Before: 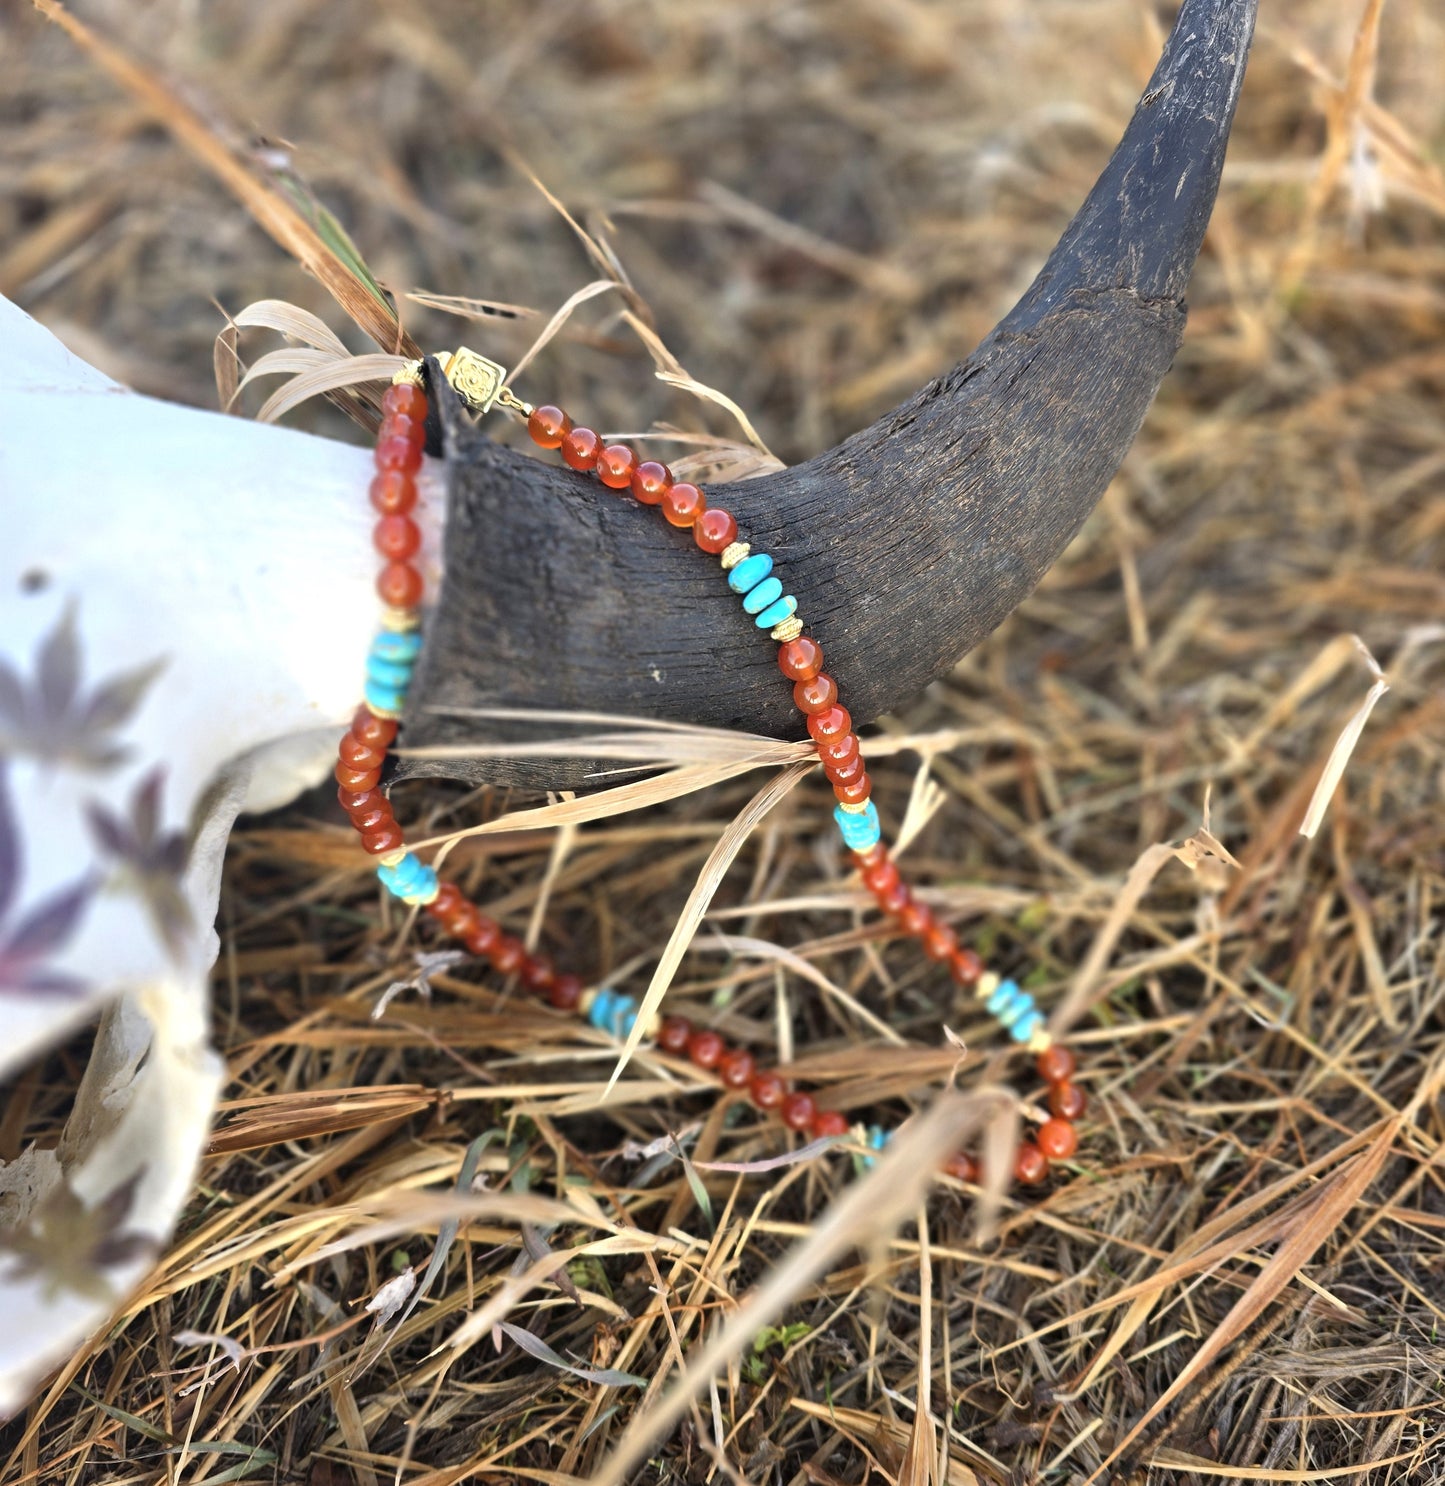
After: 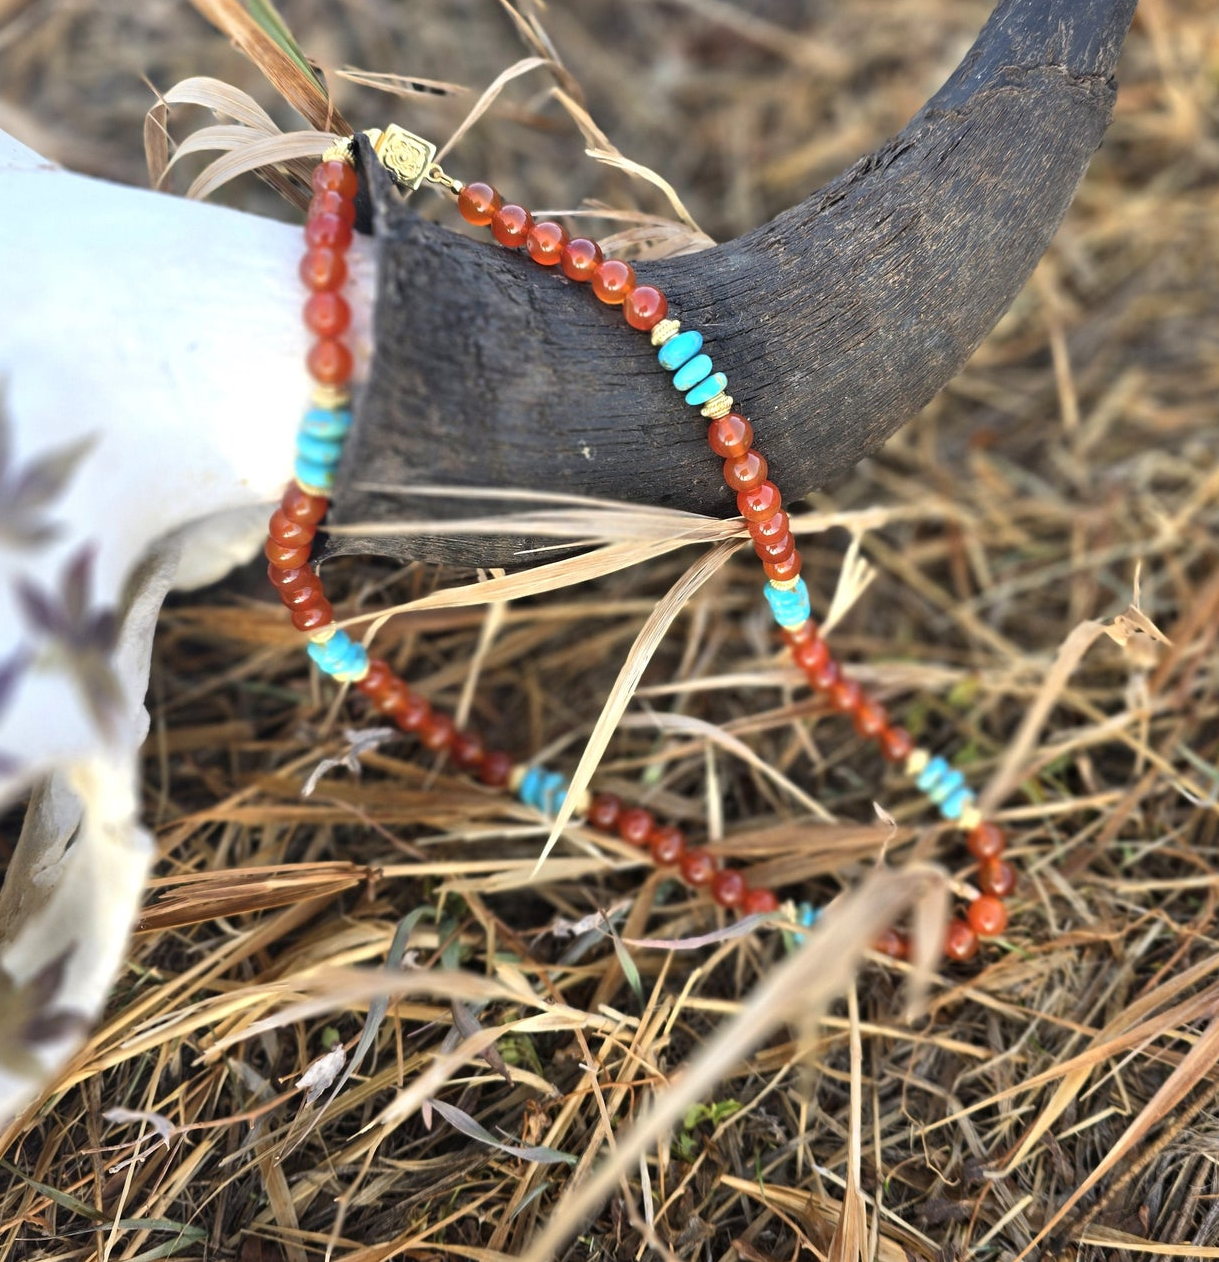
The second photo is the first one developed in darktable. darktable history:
crop and rotate: left 4.911%, top 15.07%, right 10.712%
